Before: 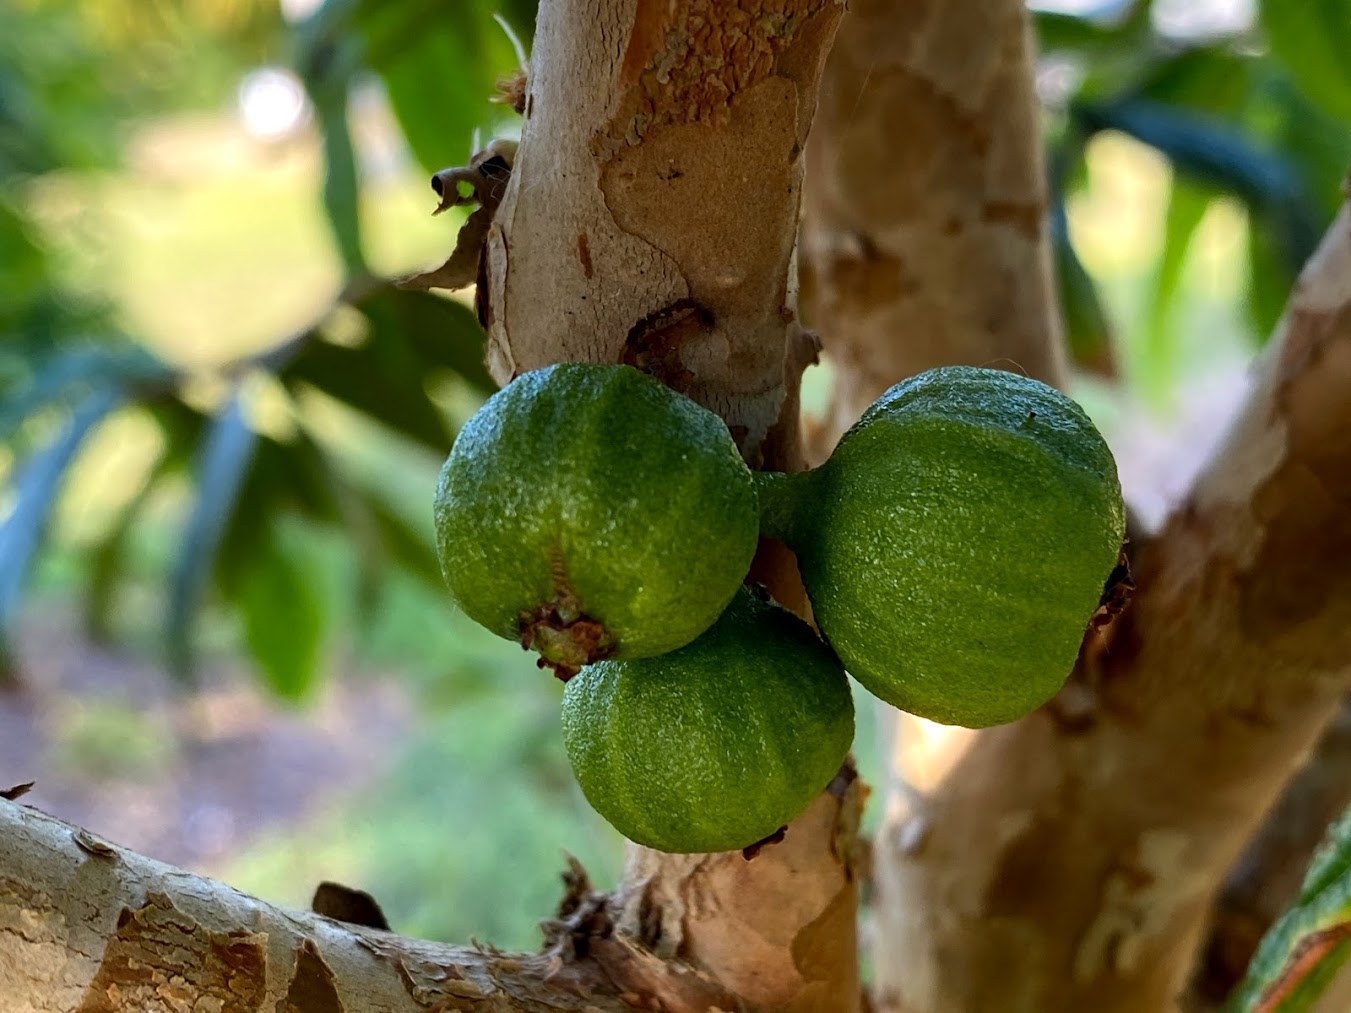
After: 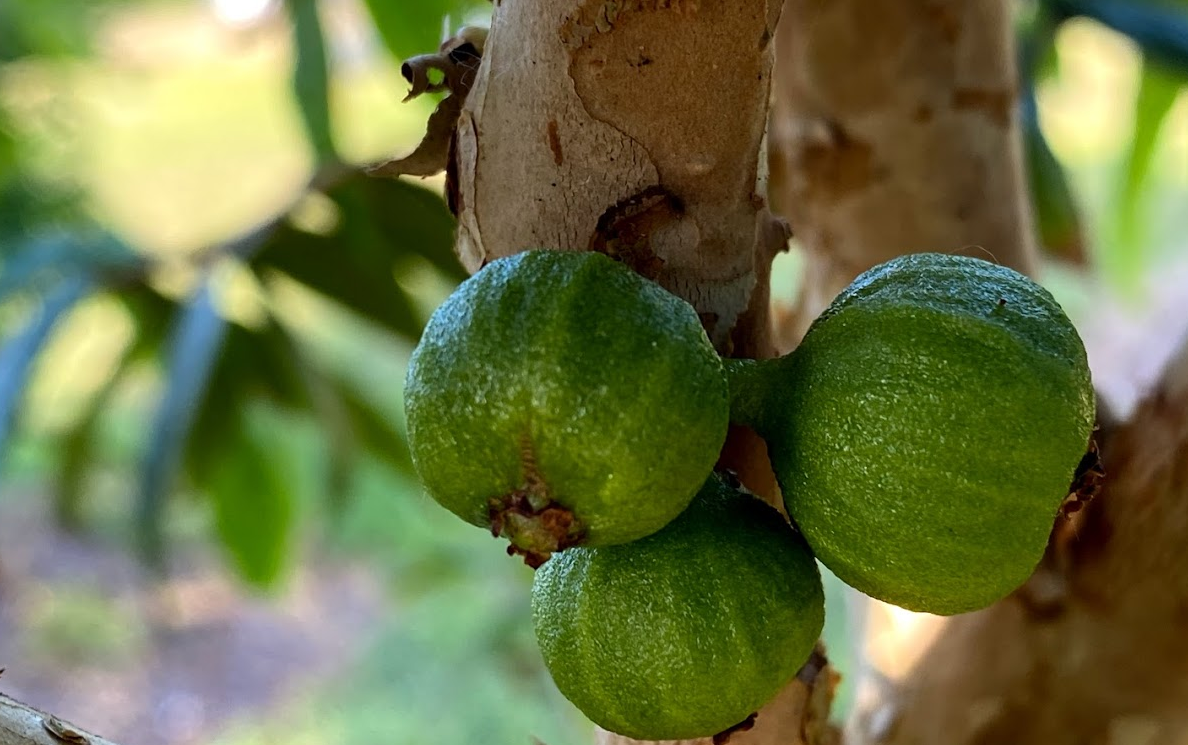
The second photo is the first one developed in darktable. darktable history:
crop and rotate: left 2.316%, top 11.197%, right 9.726%, bottom 15.23%
